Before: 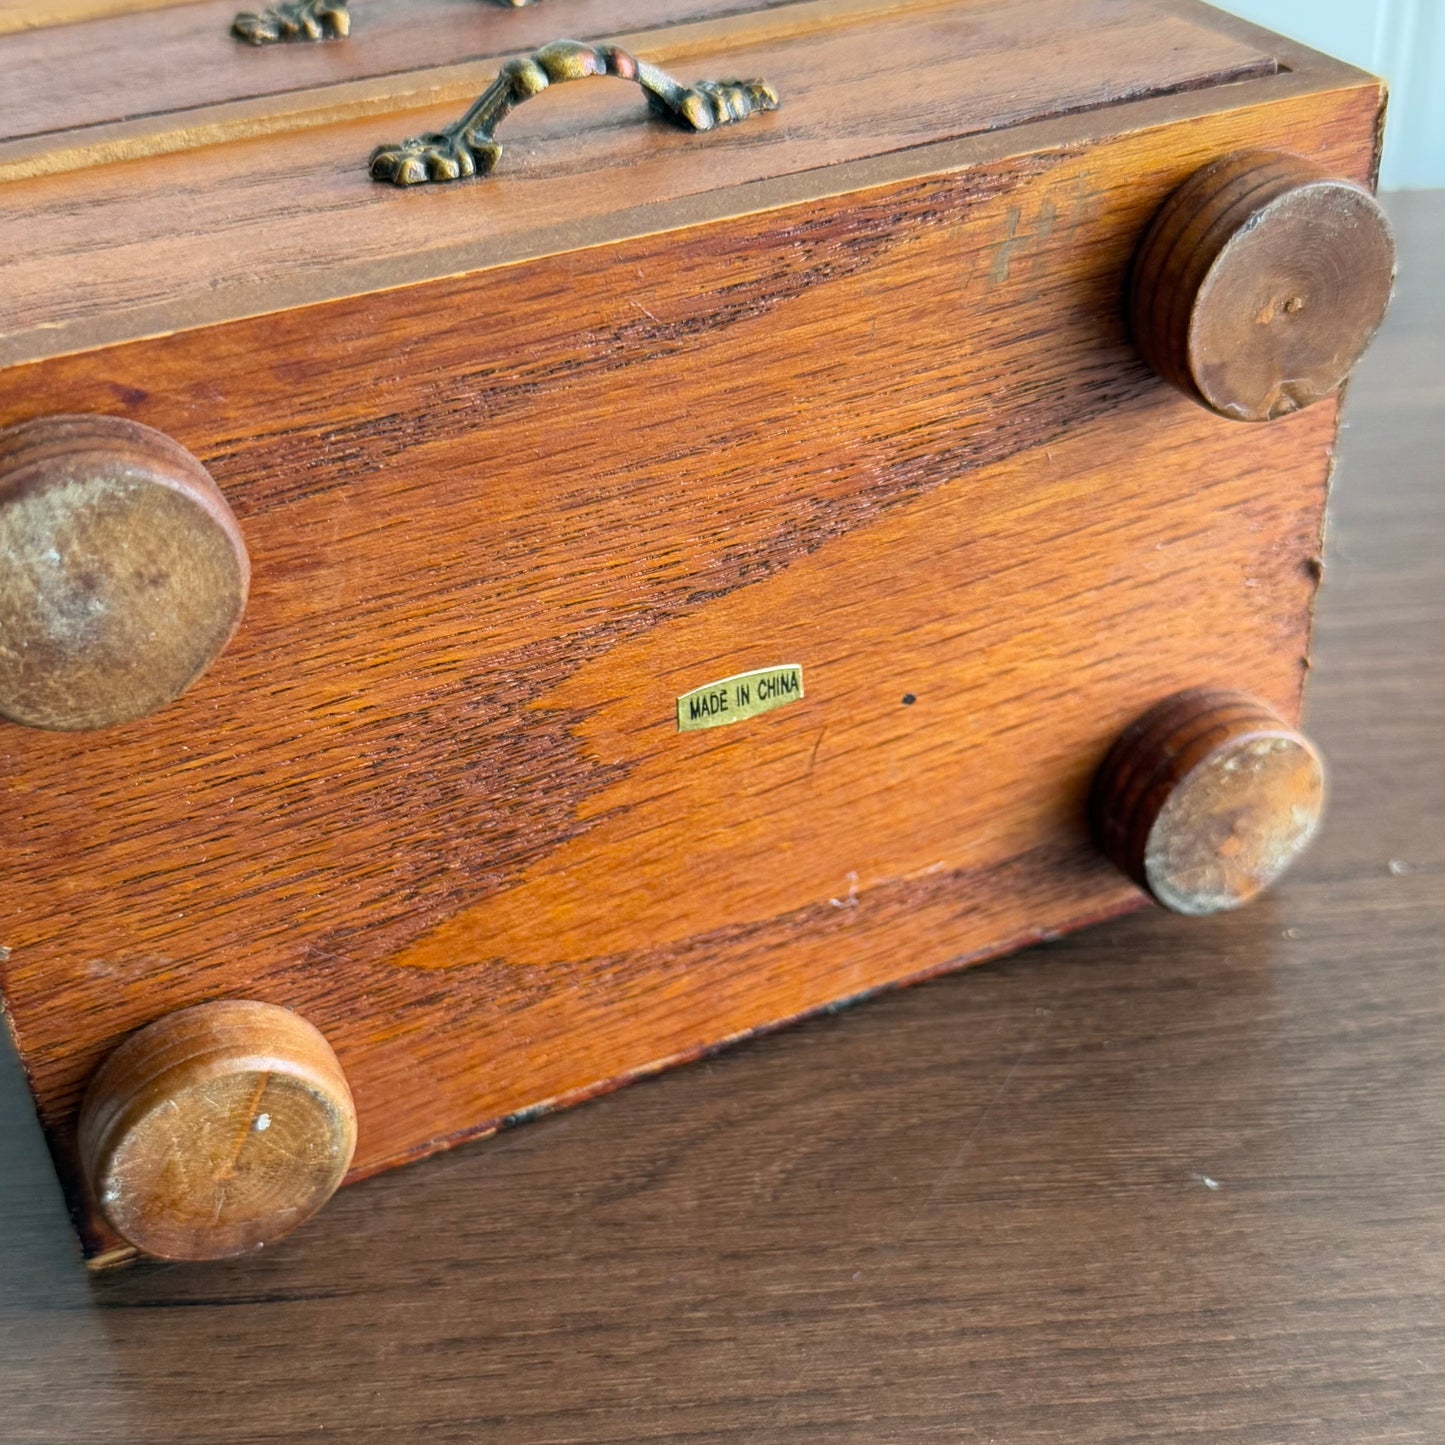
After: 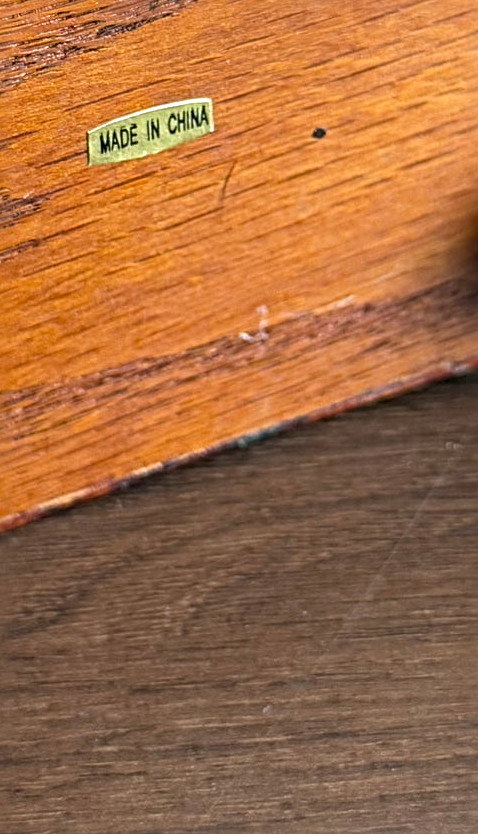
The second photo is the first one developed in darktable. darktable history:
crop: left 40.878%, top 39.176%, right 25.993%, bottom 3.081%
sharpen: radius 4.883
